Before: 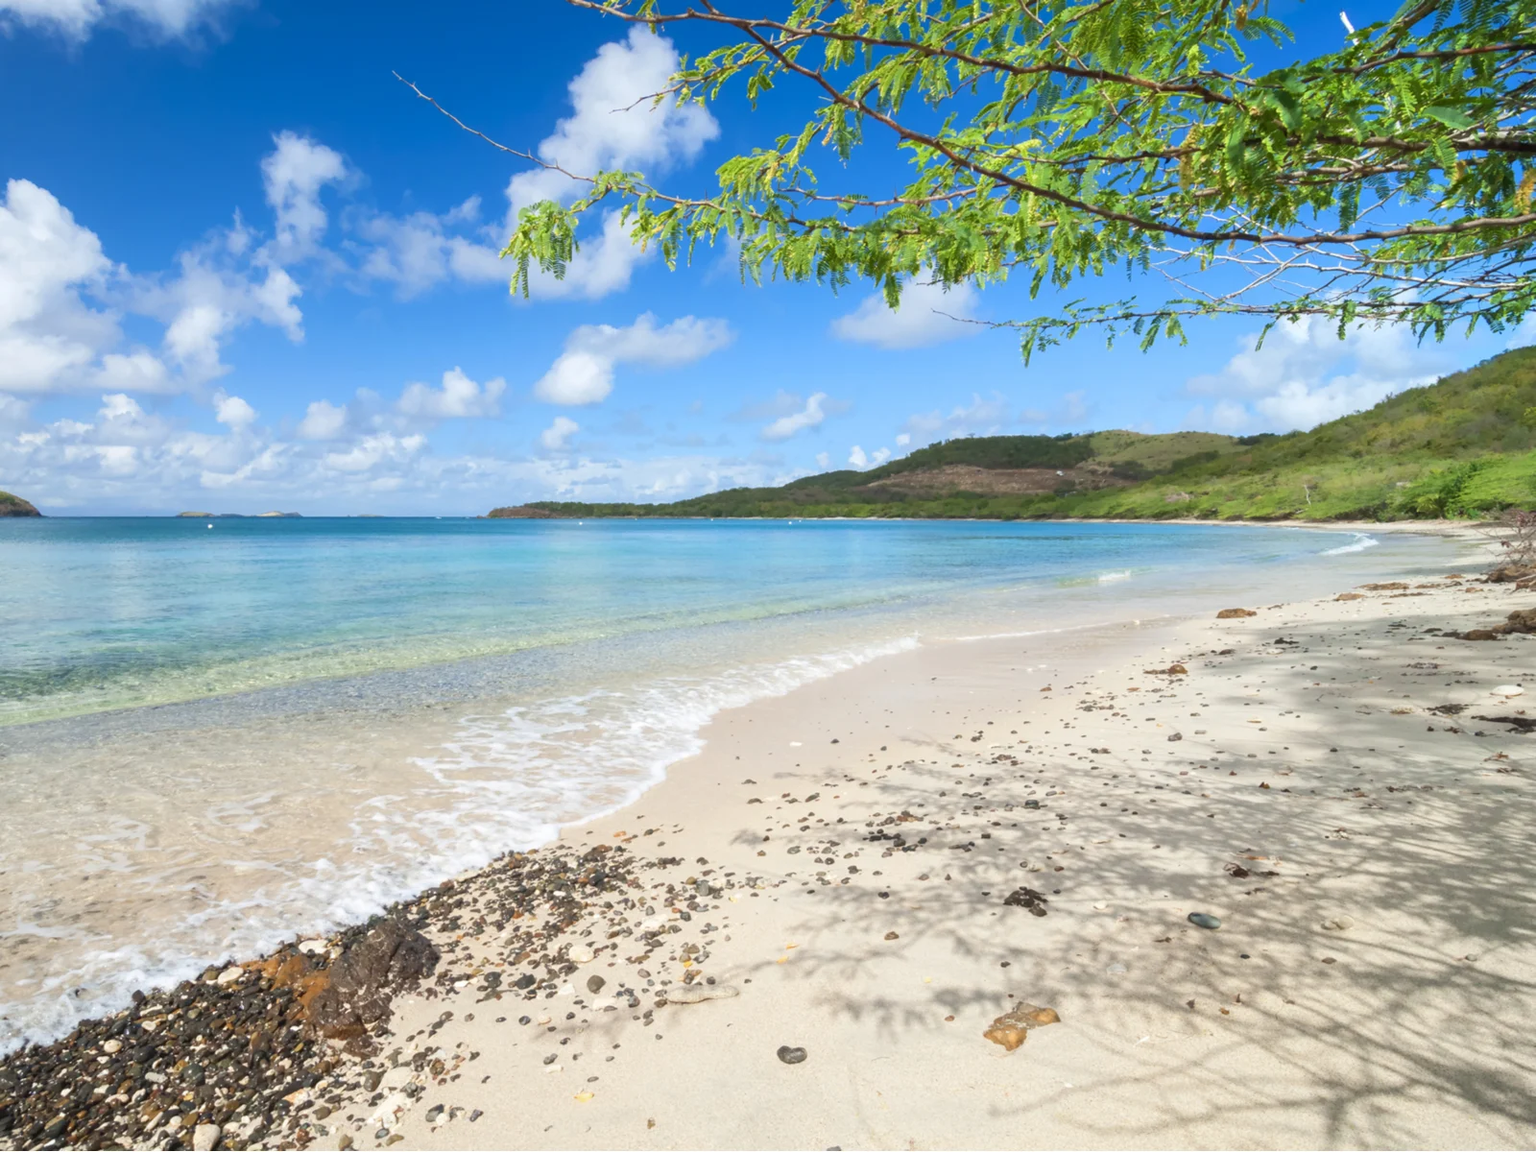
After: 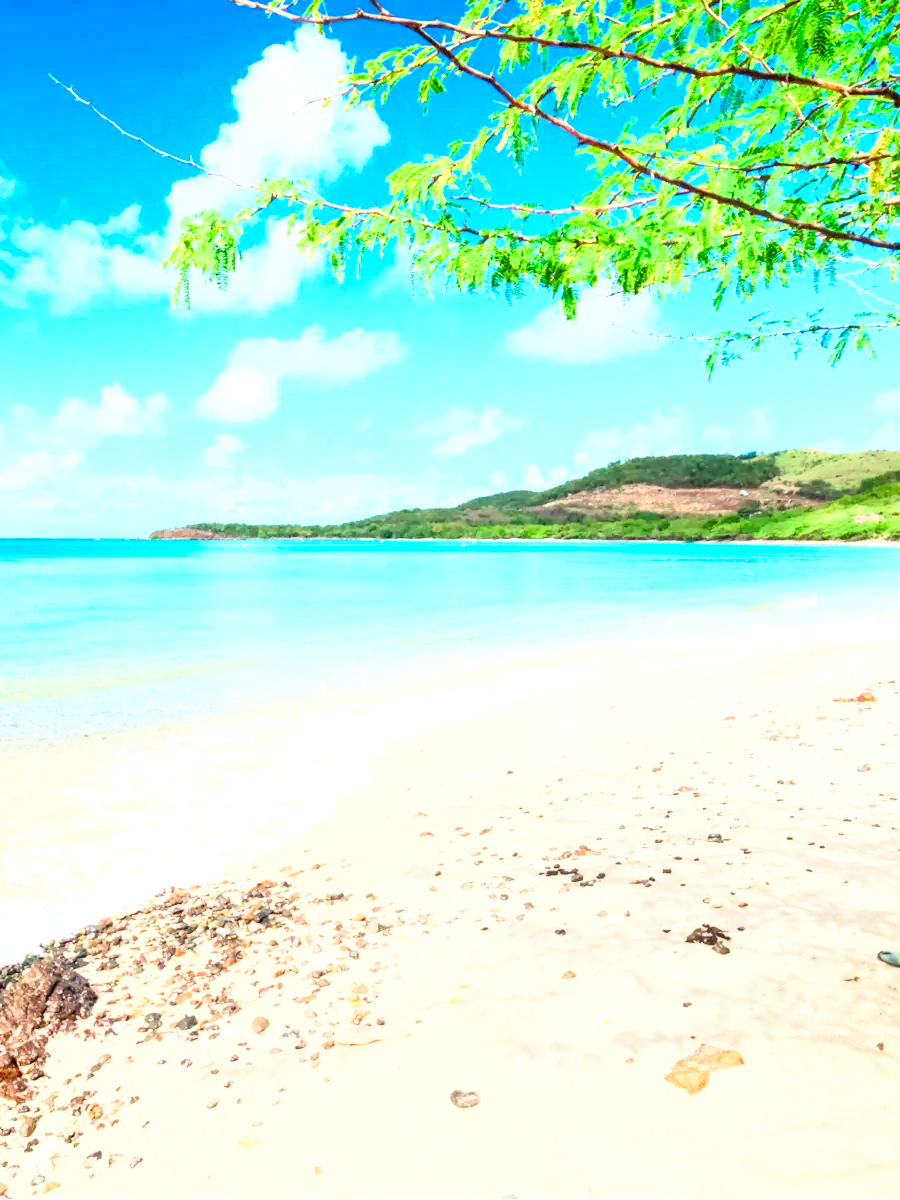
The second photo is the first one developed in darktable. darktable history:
crop and rotate: left 22.516%, right 21.234%
rgb curve: curves: ch0 [(0, 0) (0.21, 0.15) (0.24, 0.21) (0.5, 0.75) (0.75, 0.96) (0.89, 0.99) (1, 1)]; ch1 [(0, 0.02) (0.21, 0.13) (0.25, 0.2) (0.5, 0.67) (0.75, 0.9) (0.89, 0.97) (1, 1)]; ch2 [(0, 0.02) (0.21, 0.13) (0.25, 0.2) (0.5, 0.67) (0.75, 0.9) (0.89, 0.97) (1, 1)], compensate middle gray true
local contrast: detail 130%
color contrast: green-magenta contrast 1.73, blue-yellow contrast 1.15
color balance rgb: perceptual saturation grading › global saturation 20%, perceptual saturation grading › highlights -50%, perceptual saturation grading › shadows 30%, perceptual brilliance grading › global brilliance 10%, perceptual brilliance grading › shadows 15%
shadows and highlights: shadows 12, white point adjustment 1.2, highlights -0.36, soften with gaussian
